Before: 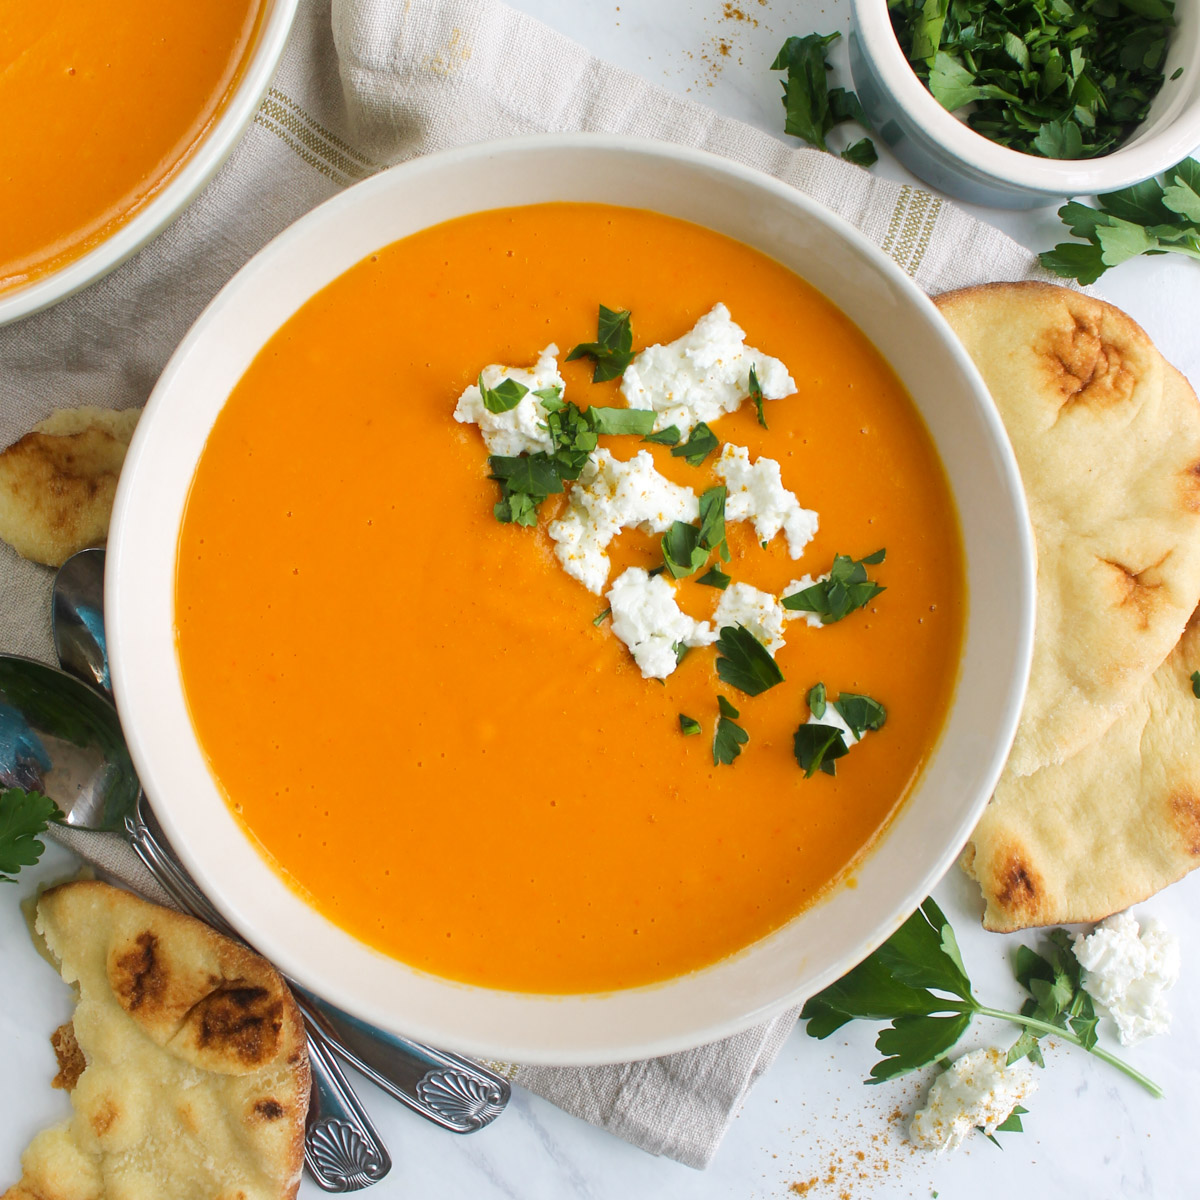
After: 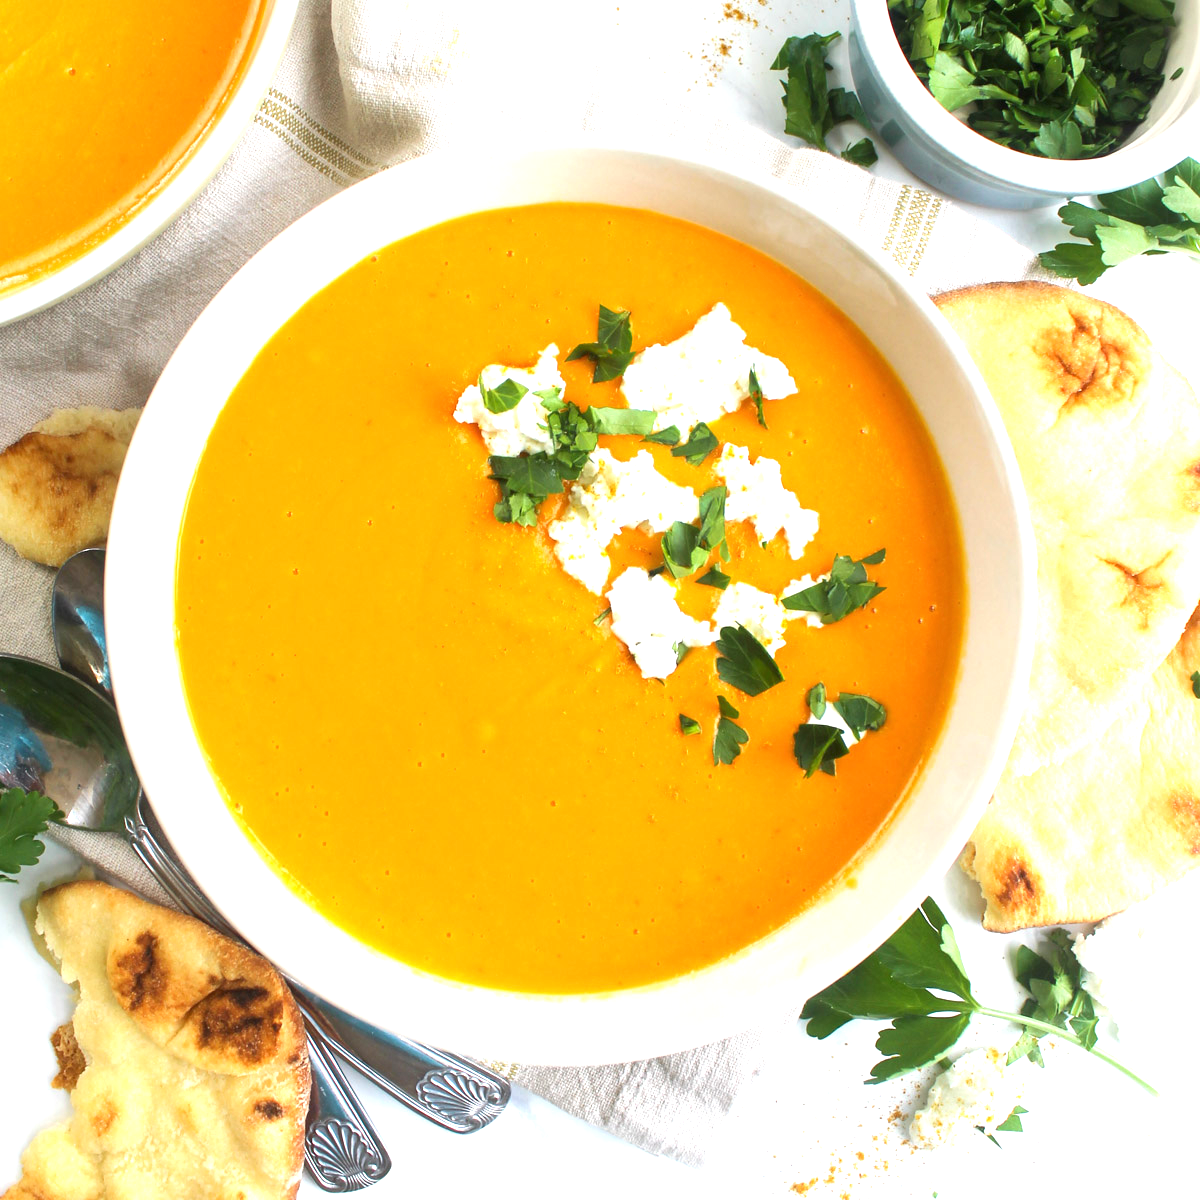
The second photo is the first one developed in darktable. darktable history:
exposure: black level correction 0, exposure 1.101 EV, compensate exposure bias true, compensate highlight preservation false
